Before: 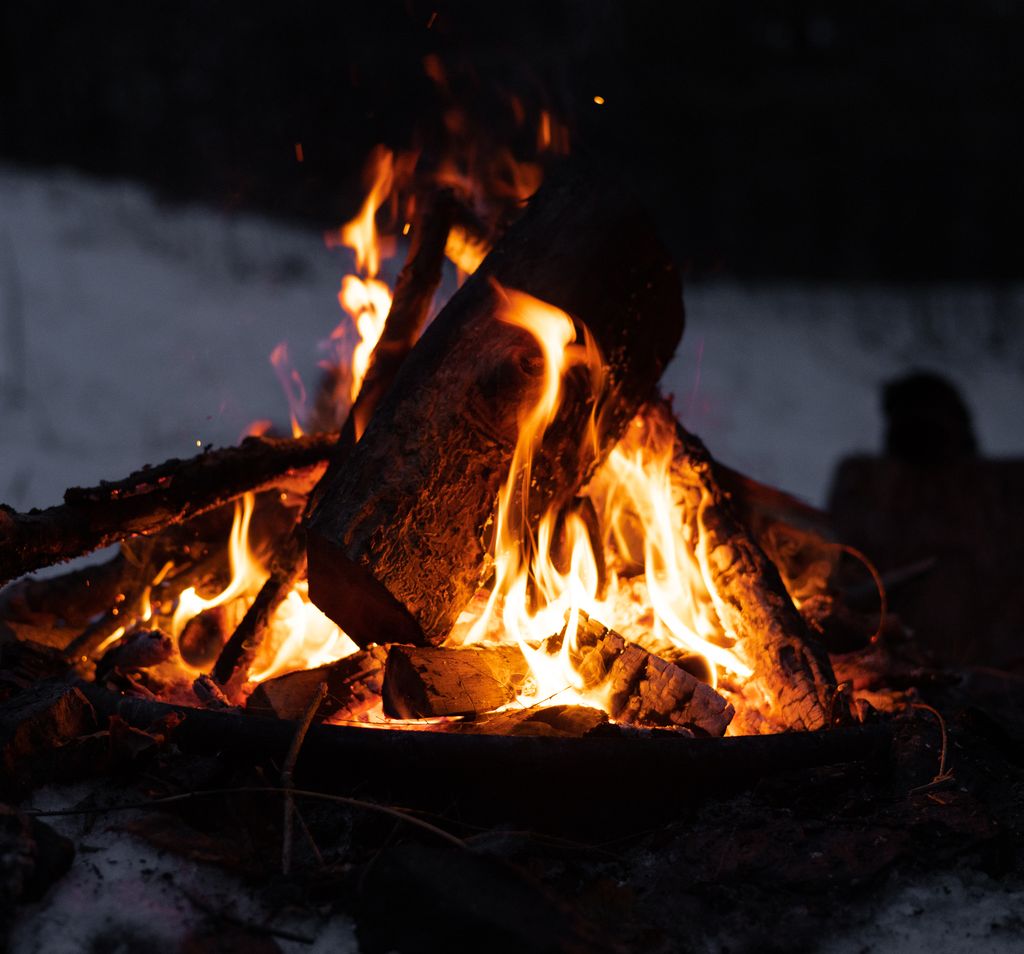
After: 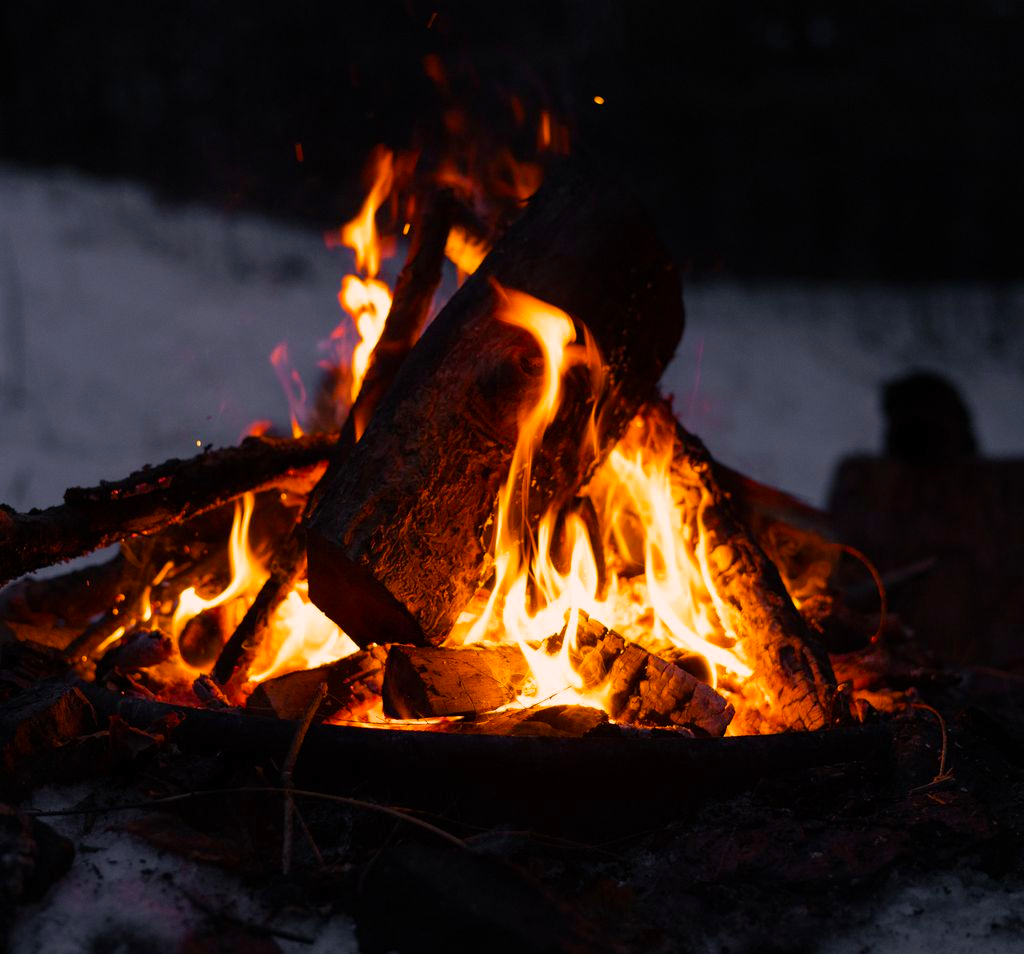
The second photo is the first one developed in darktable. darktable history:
contrast brightness saturation: contrast 0.073
color balance rgb: highlights gain › chroma 4.507%, highlights gain › hue 33.37°, perceptual saturation grading › global saturation 25.69%
